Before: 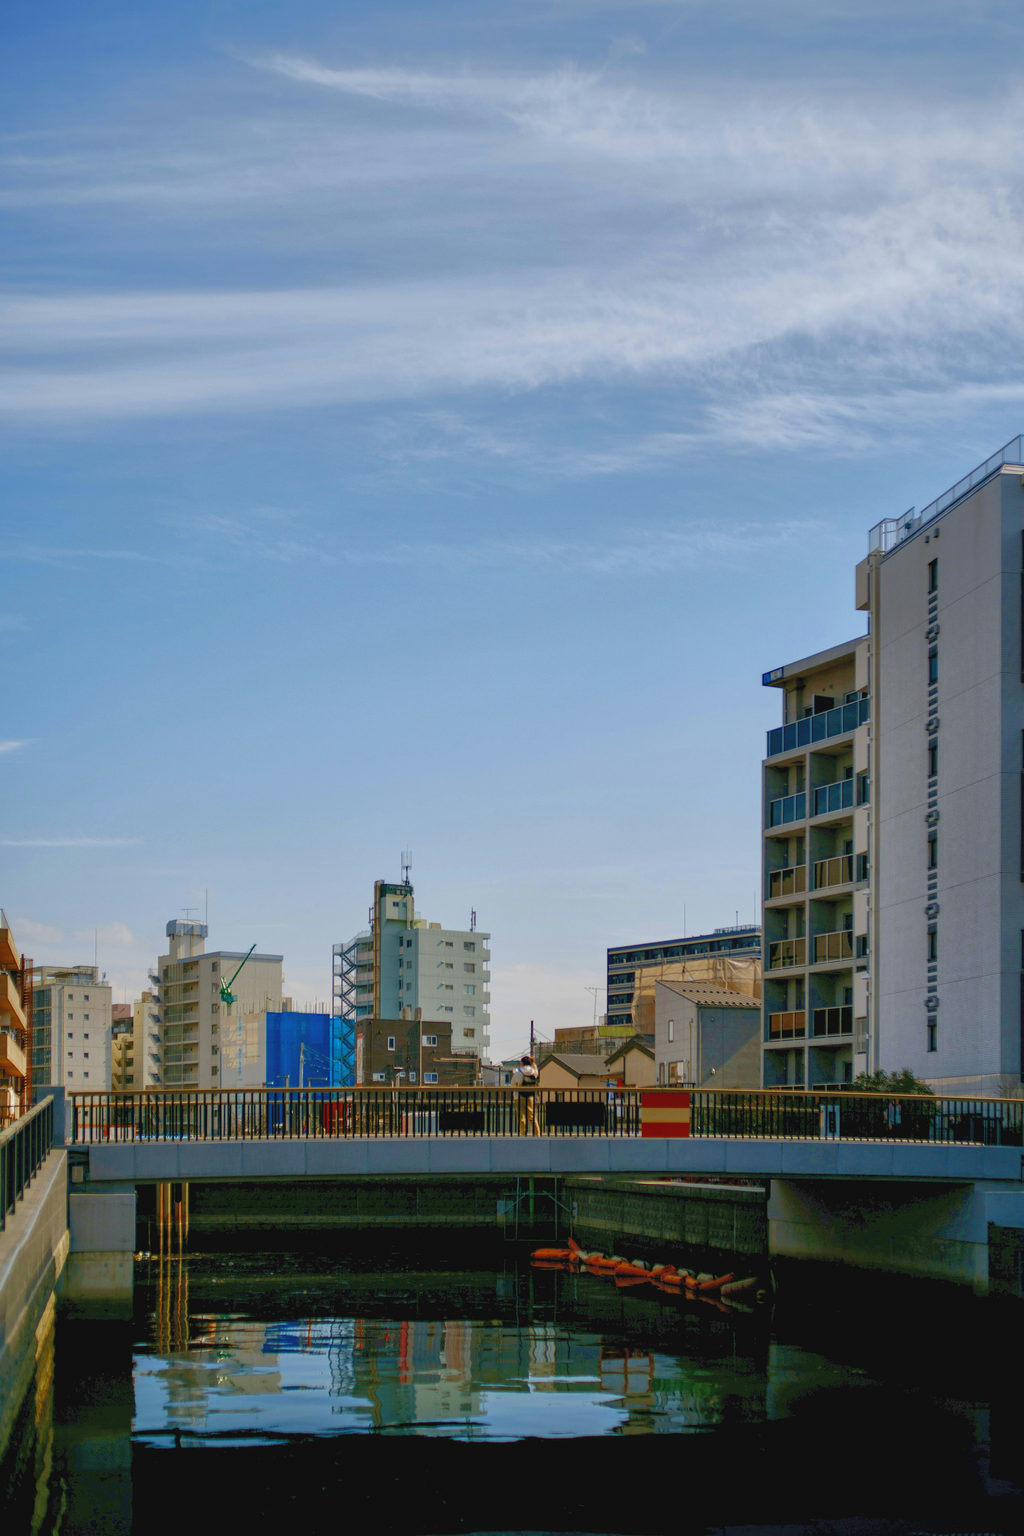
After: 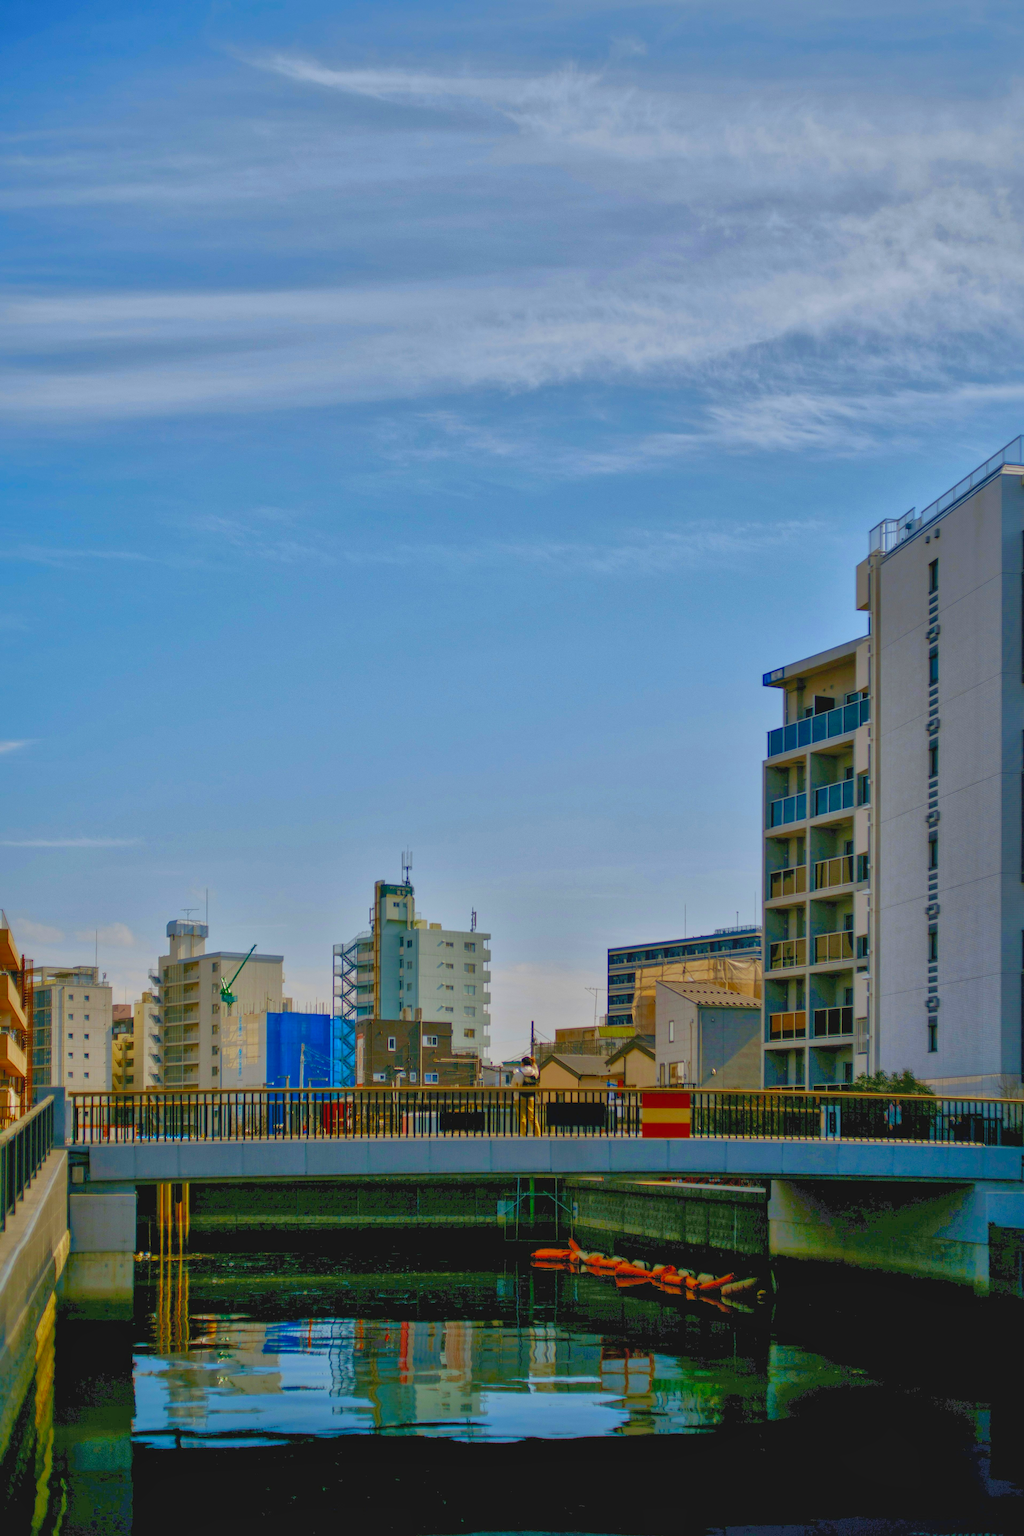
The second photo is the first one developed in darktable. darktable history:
color balance rgb: perceptual saturation grading › global saturation 25%, global vibrance 20%
shadows and highlights: highlights -60
